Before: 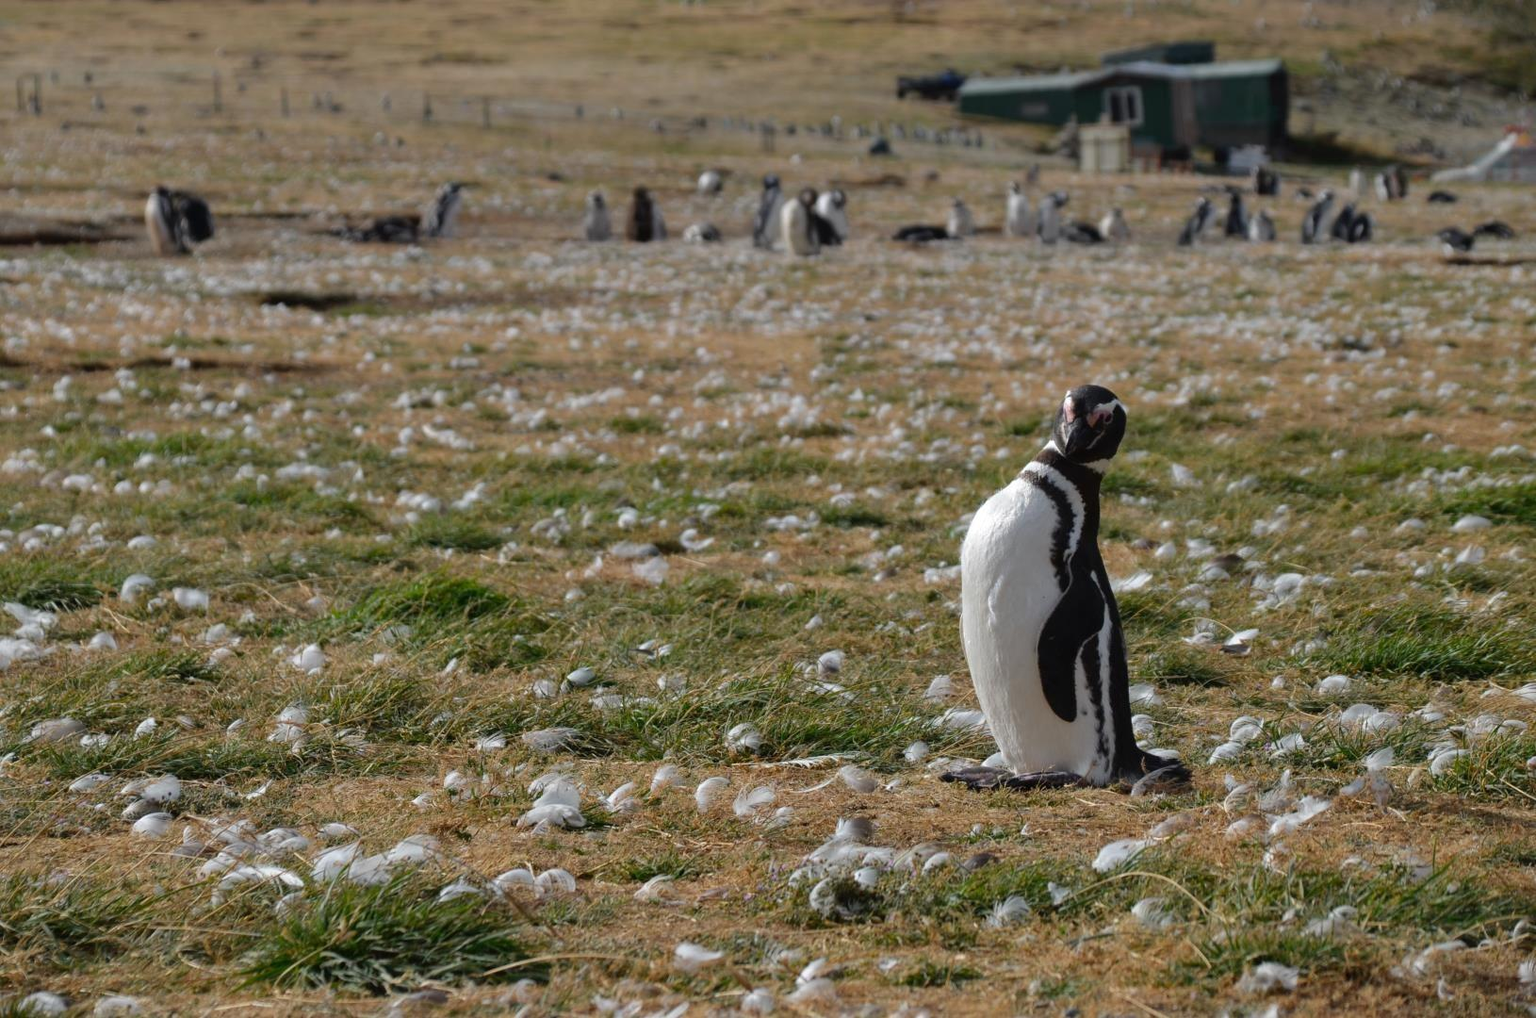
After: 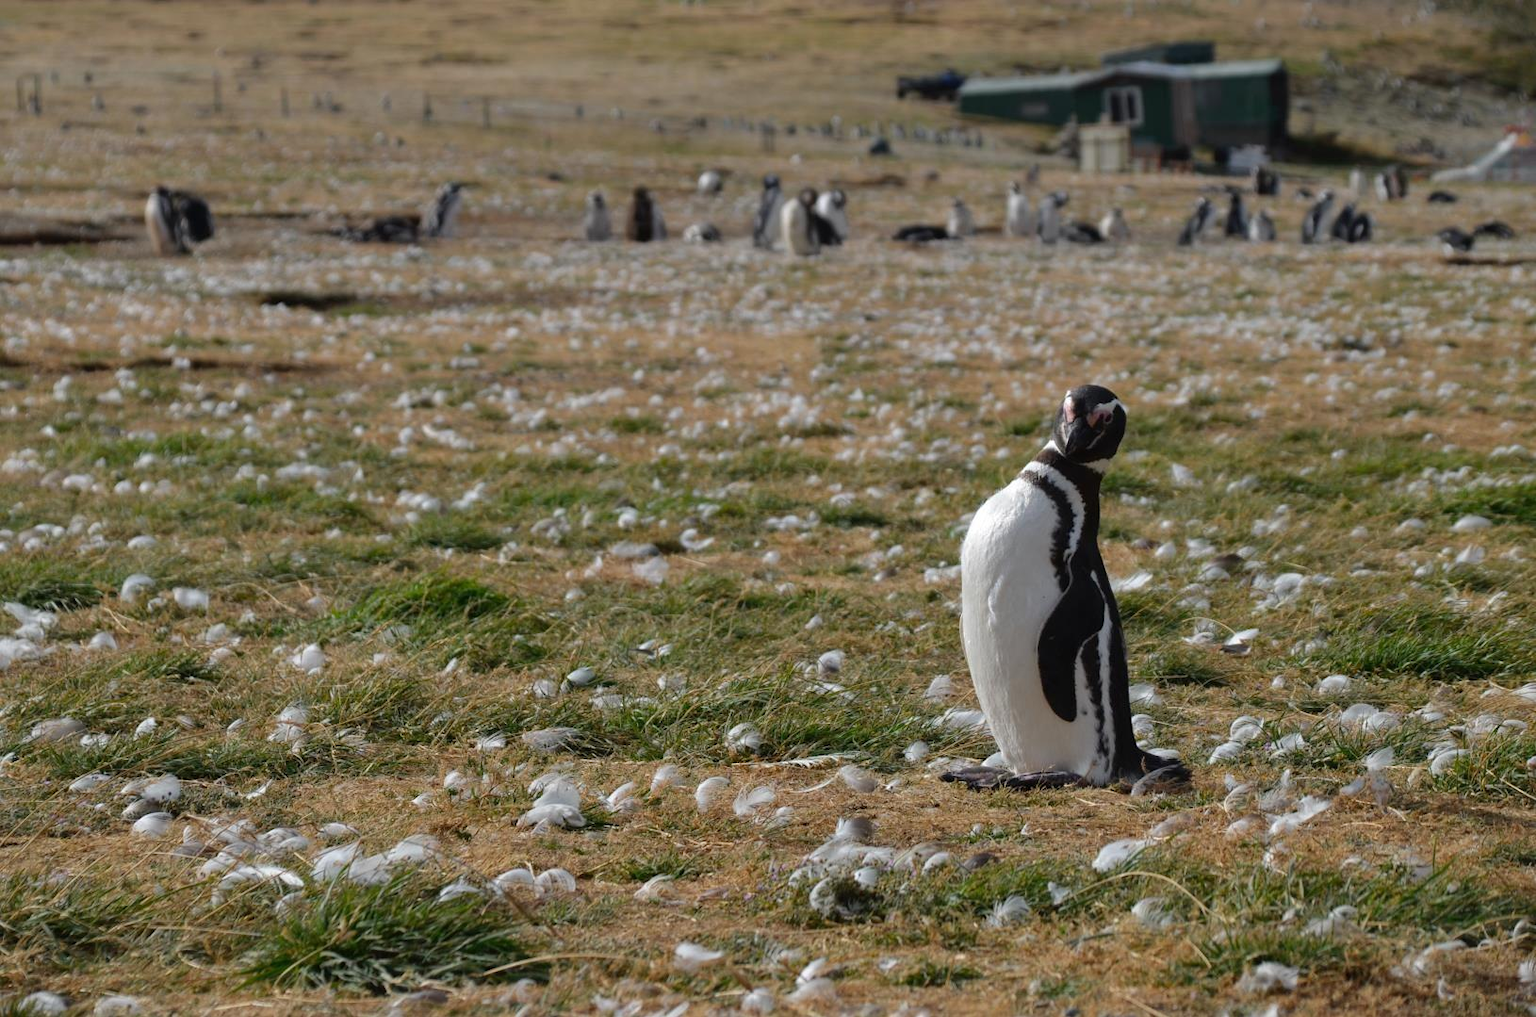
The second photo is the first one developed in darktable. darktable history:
base curve: curves: ch0 [(0, 0) (0.297, 0.298) (1, 1)], preserve colors none
white balance: emerald 1
